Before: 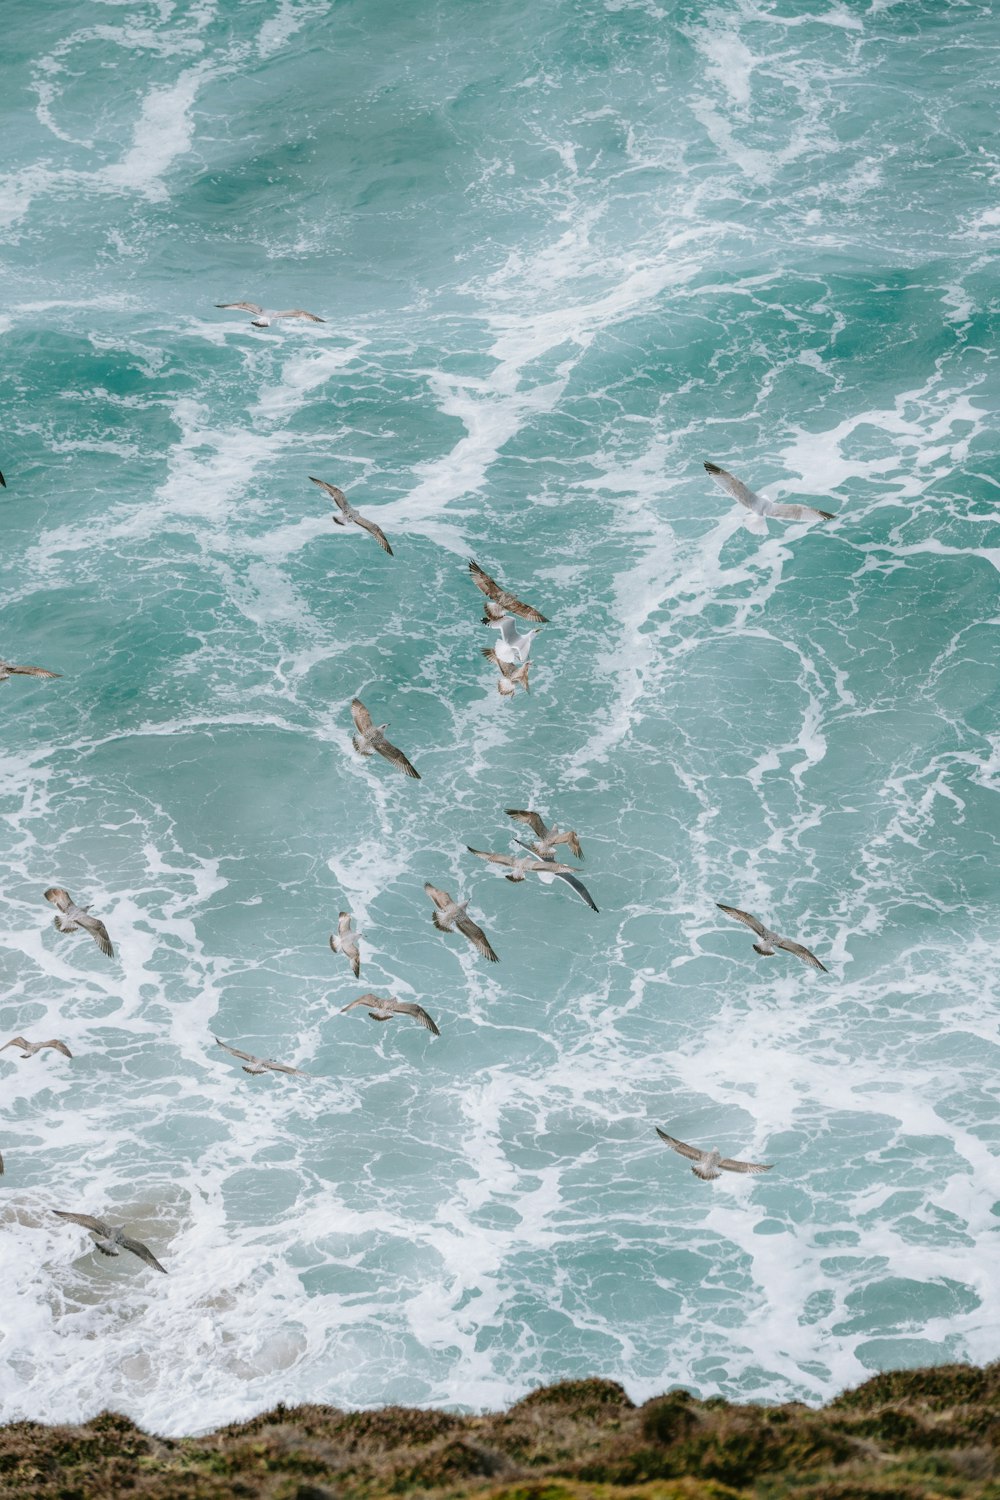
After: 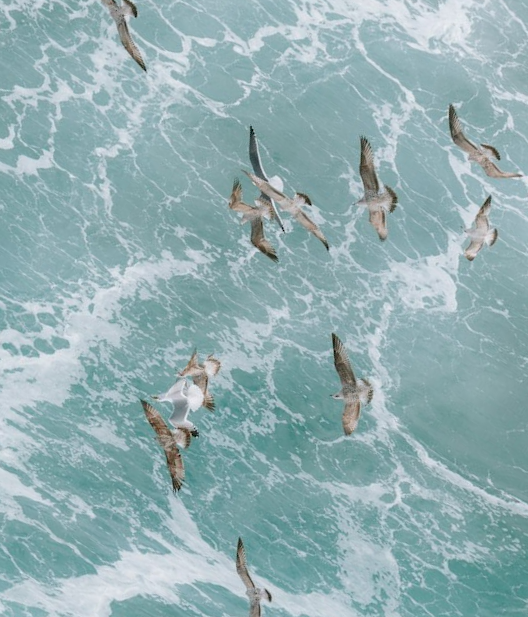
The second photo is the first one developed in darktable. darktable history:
crop and rotate: angle 148.47°, left 9.126%, top 15.578%, right 4.426%, bottom 17.026%
